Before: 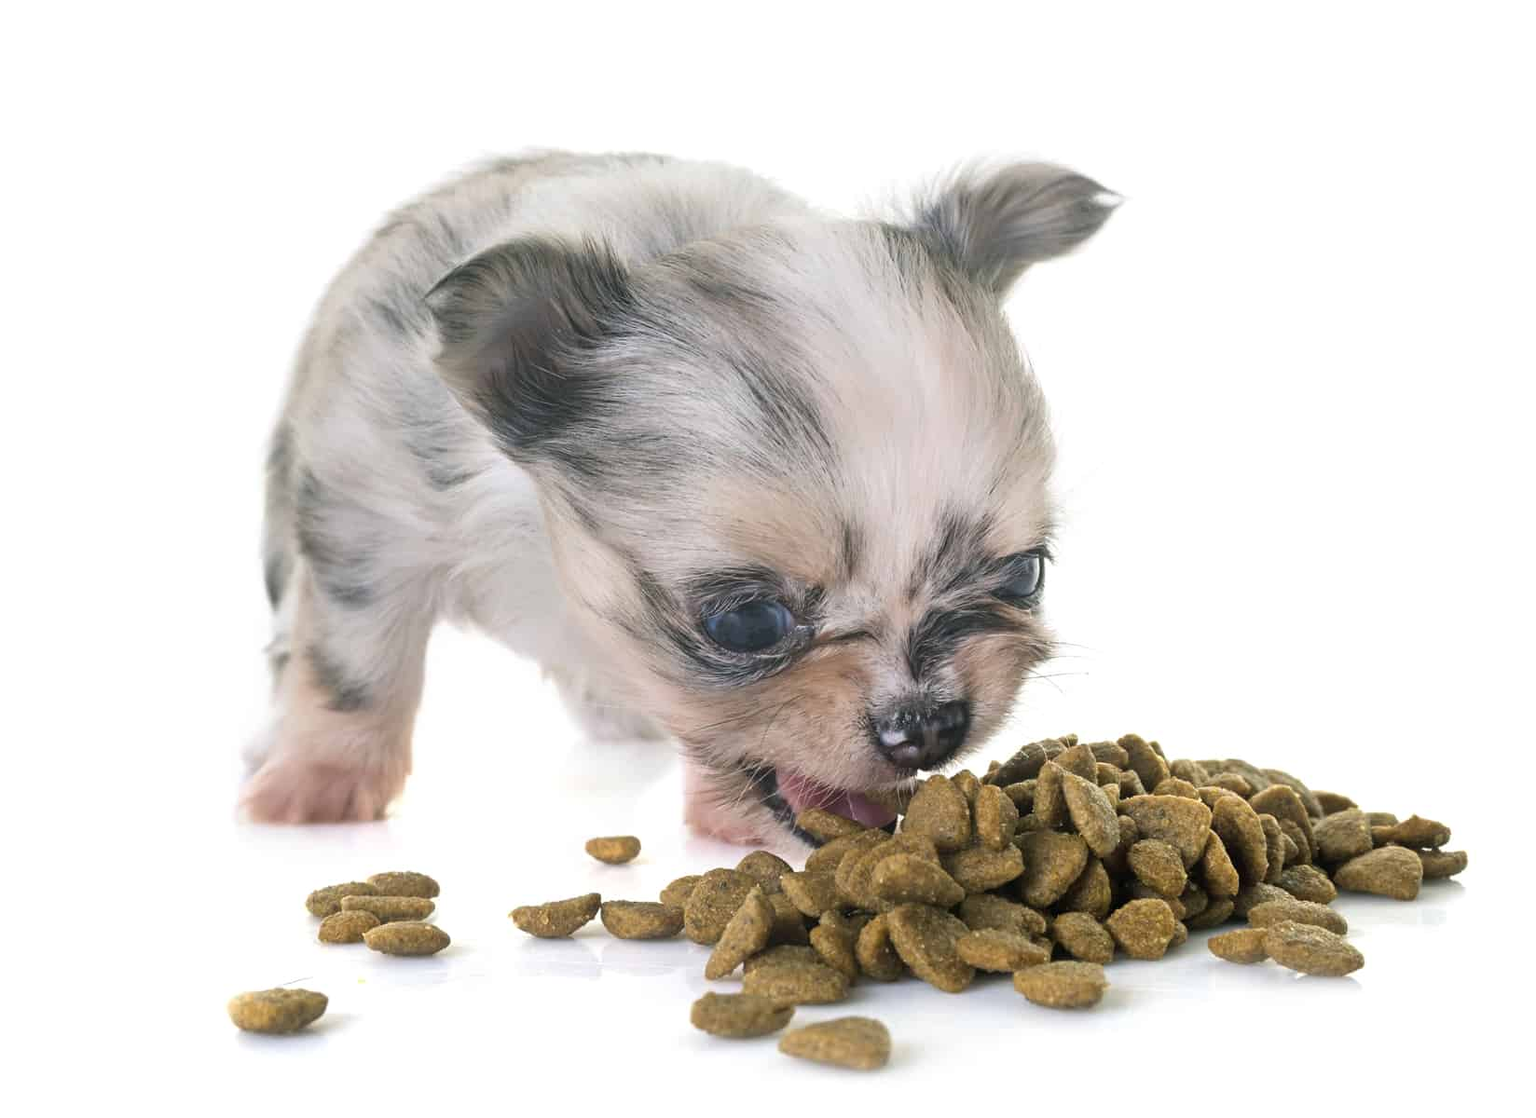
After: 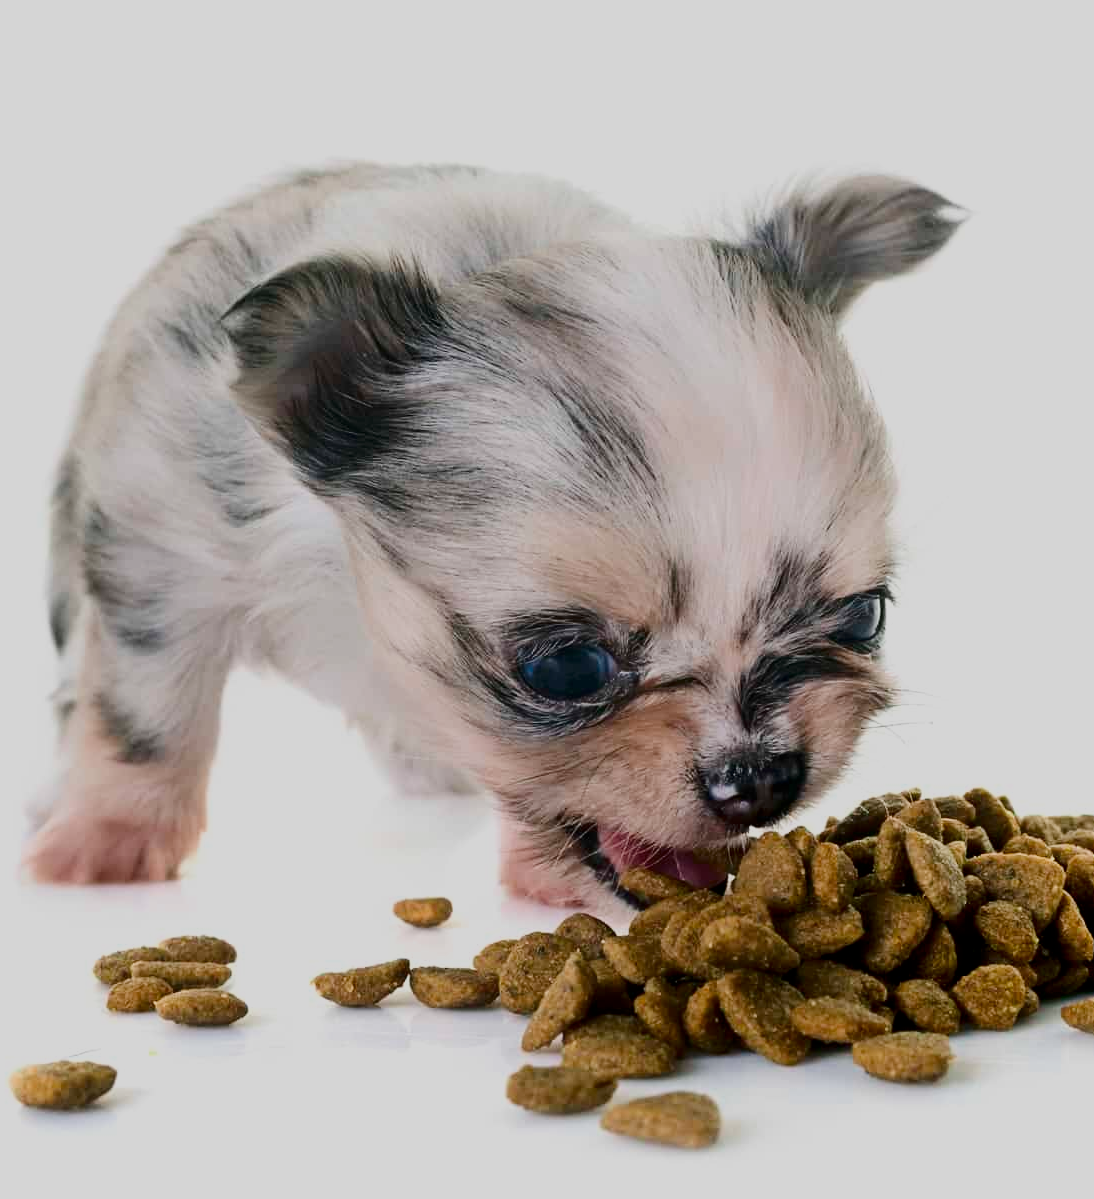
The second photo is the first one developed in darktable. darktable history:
filmic rgb: black relative exposure -7.65 EV, white relative exposure 4.56 EV, hardness 3.61
contrast brightness saturation: contrast 0.193, brightness -0.224, saturation 0.112
crop and rotate: left 14.292%, right 19.306%
